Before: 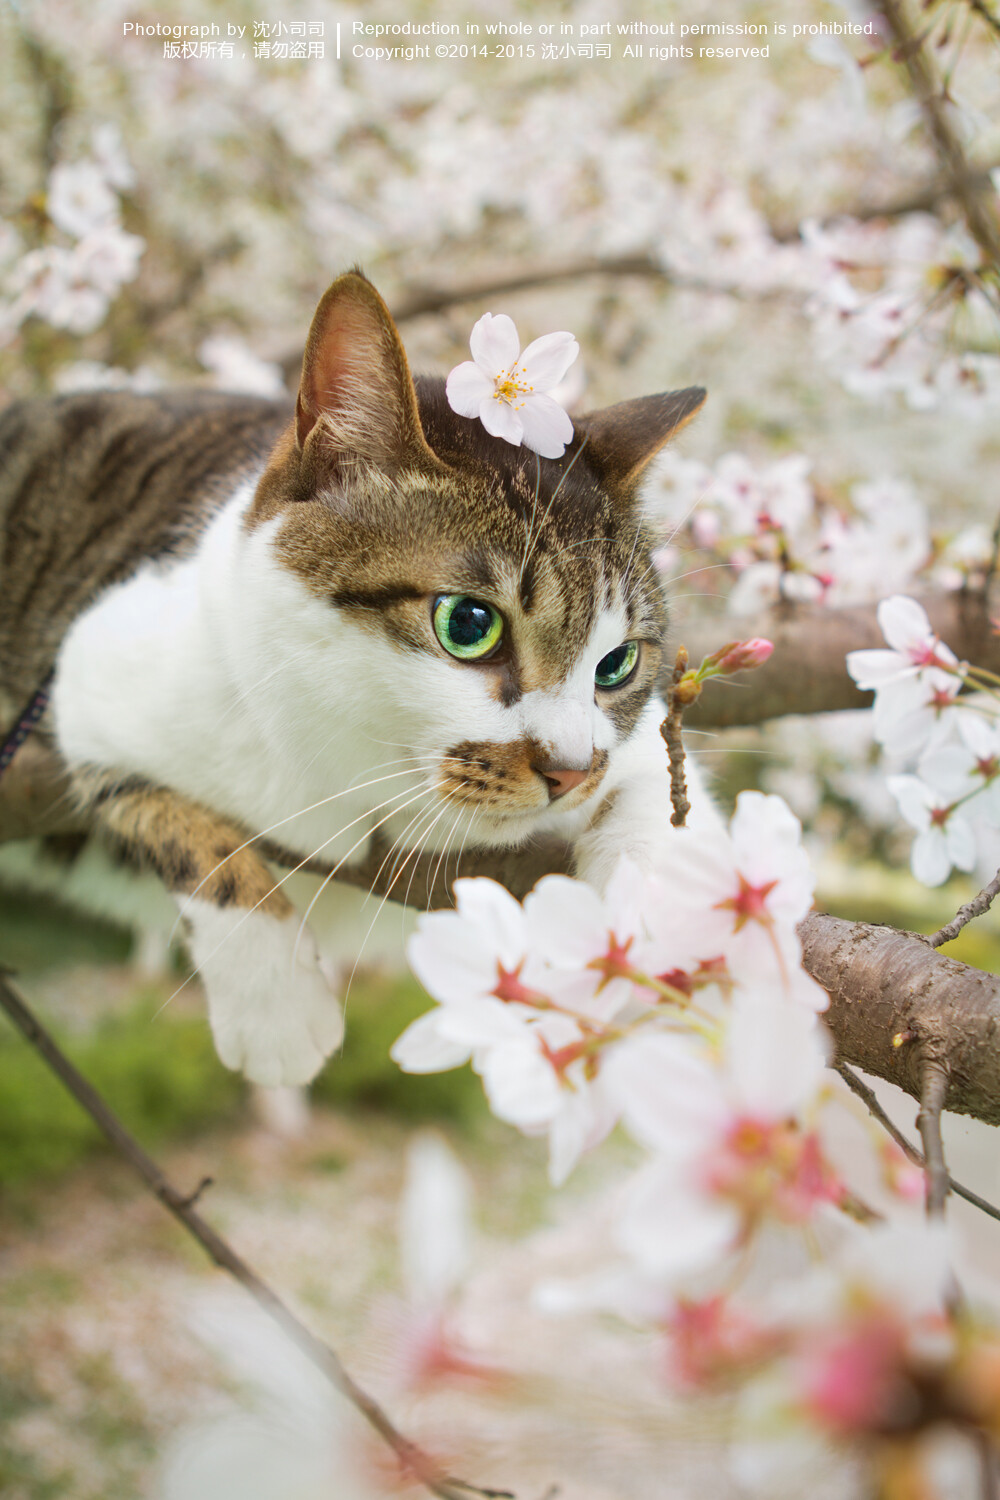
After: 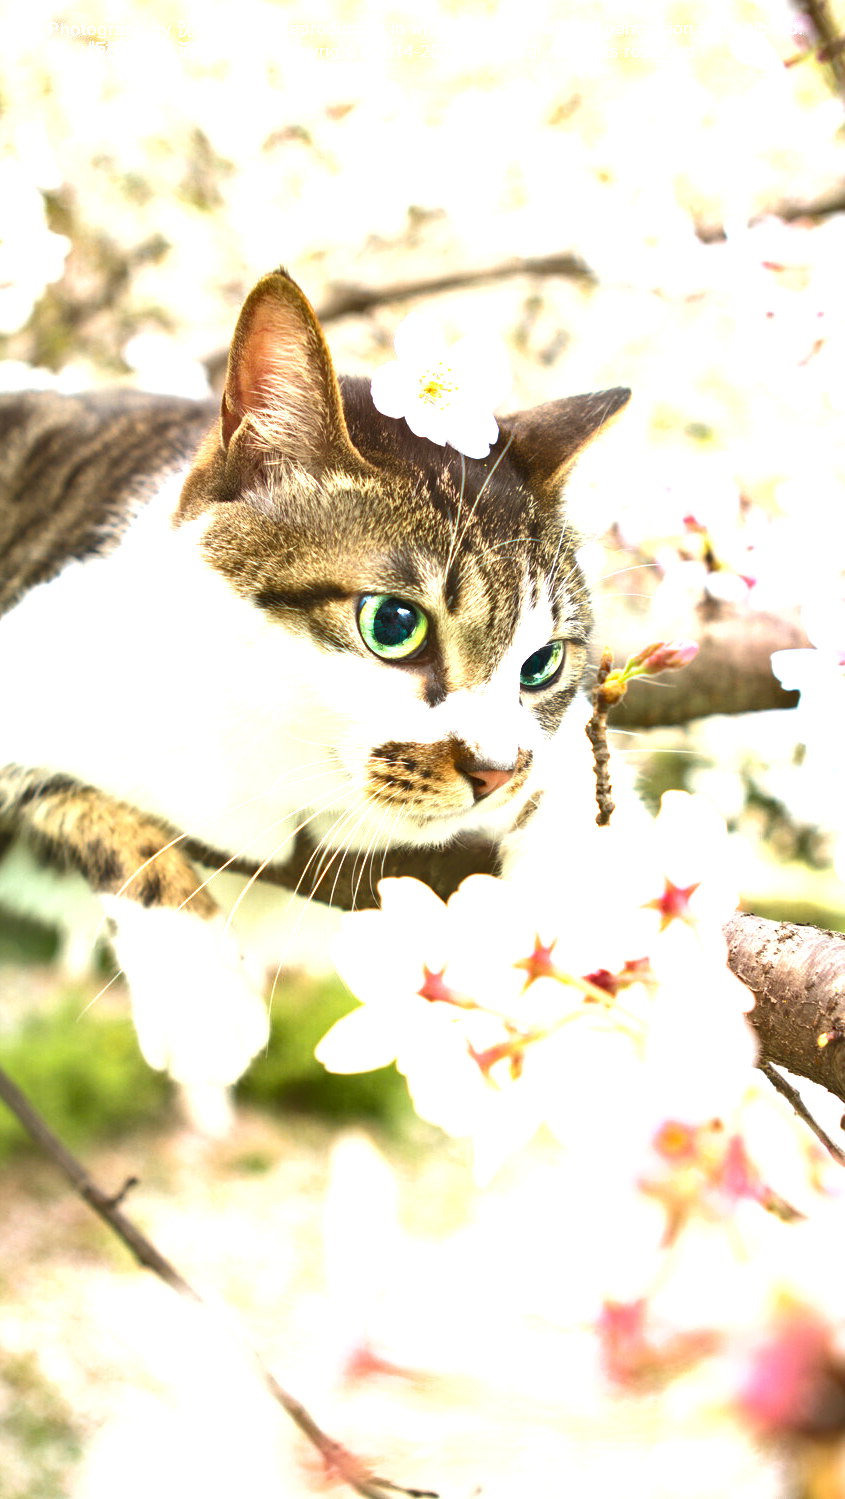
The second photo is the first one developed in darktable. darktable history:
shadows and highlights: shadows 31.65, highlights -32.52, soften with gaussian
exposure: black level correction 0, exposure 1.385 EV, compensate highlight preservation false
crop: left 7.563%, right 7.857%
